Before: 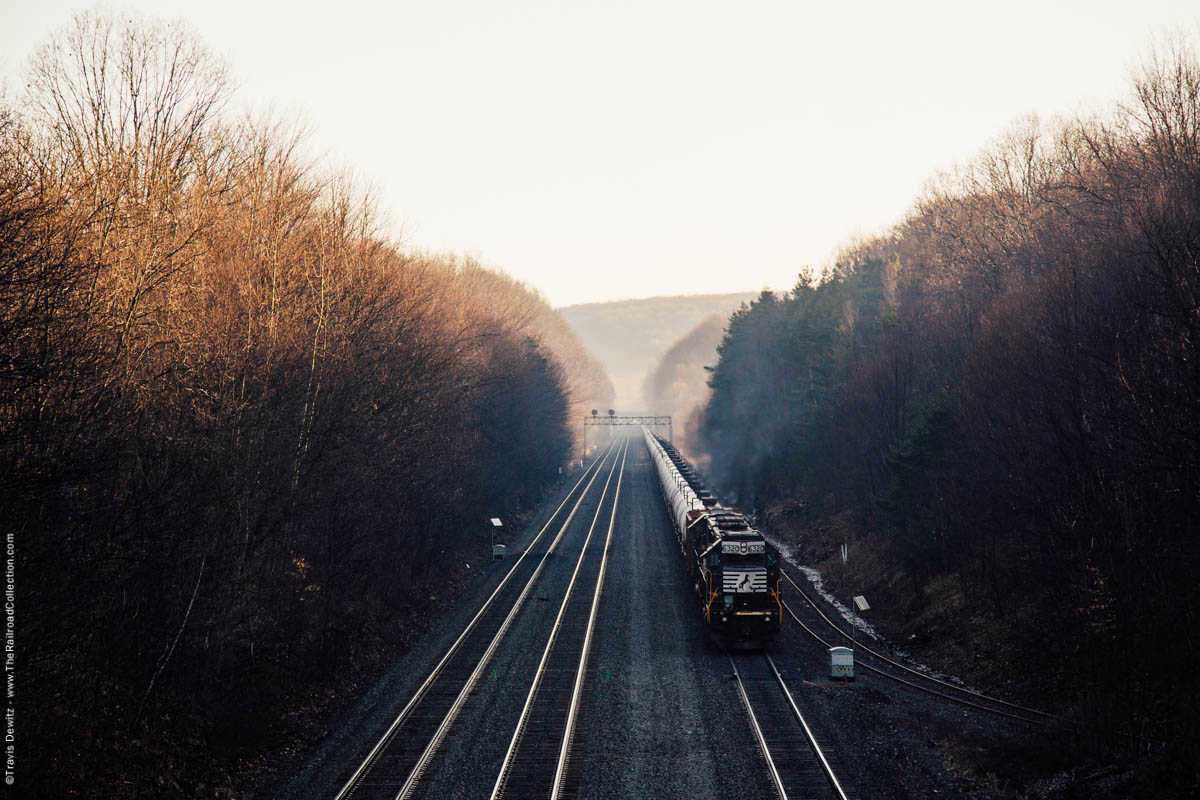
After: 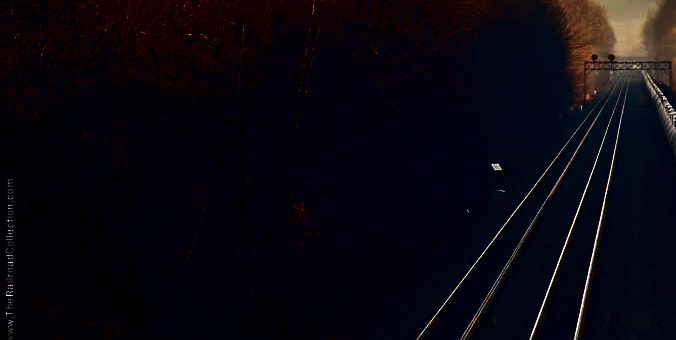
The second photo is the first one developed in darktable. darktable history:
contrast brightness saturation: brightness -1, saturation 1
crop: top 44.483%, right 43.593%, bottom 12.892%
tone curve: curves: ch0 [(0, 0) (0.003, 0.003) (0.011, 0.009) (0.025, 0.018) (0.044, 0.028) (0.069, 0.038) (0.1, 0.049) (0.136, 0.062) (0.177, 0.089) (0.224, 0.123) (0.277, 0.165) (0.335, 0.223) (0.399, 0.293) (0.468, 0.385) (0.543, 0.497) (0.623, 0.613) (0.709, 0.716) (0.801, 0.802) (0.898, 0.887) (1, 1)], preserve colors none
sharpen: amount 0.2
